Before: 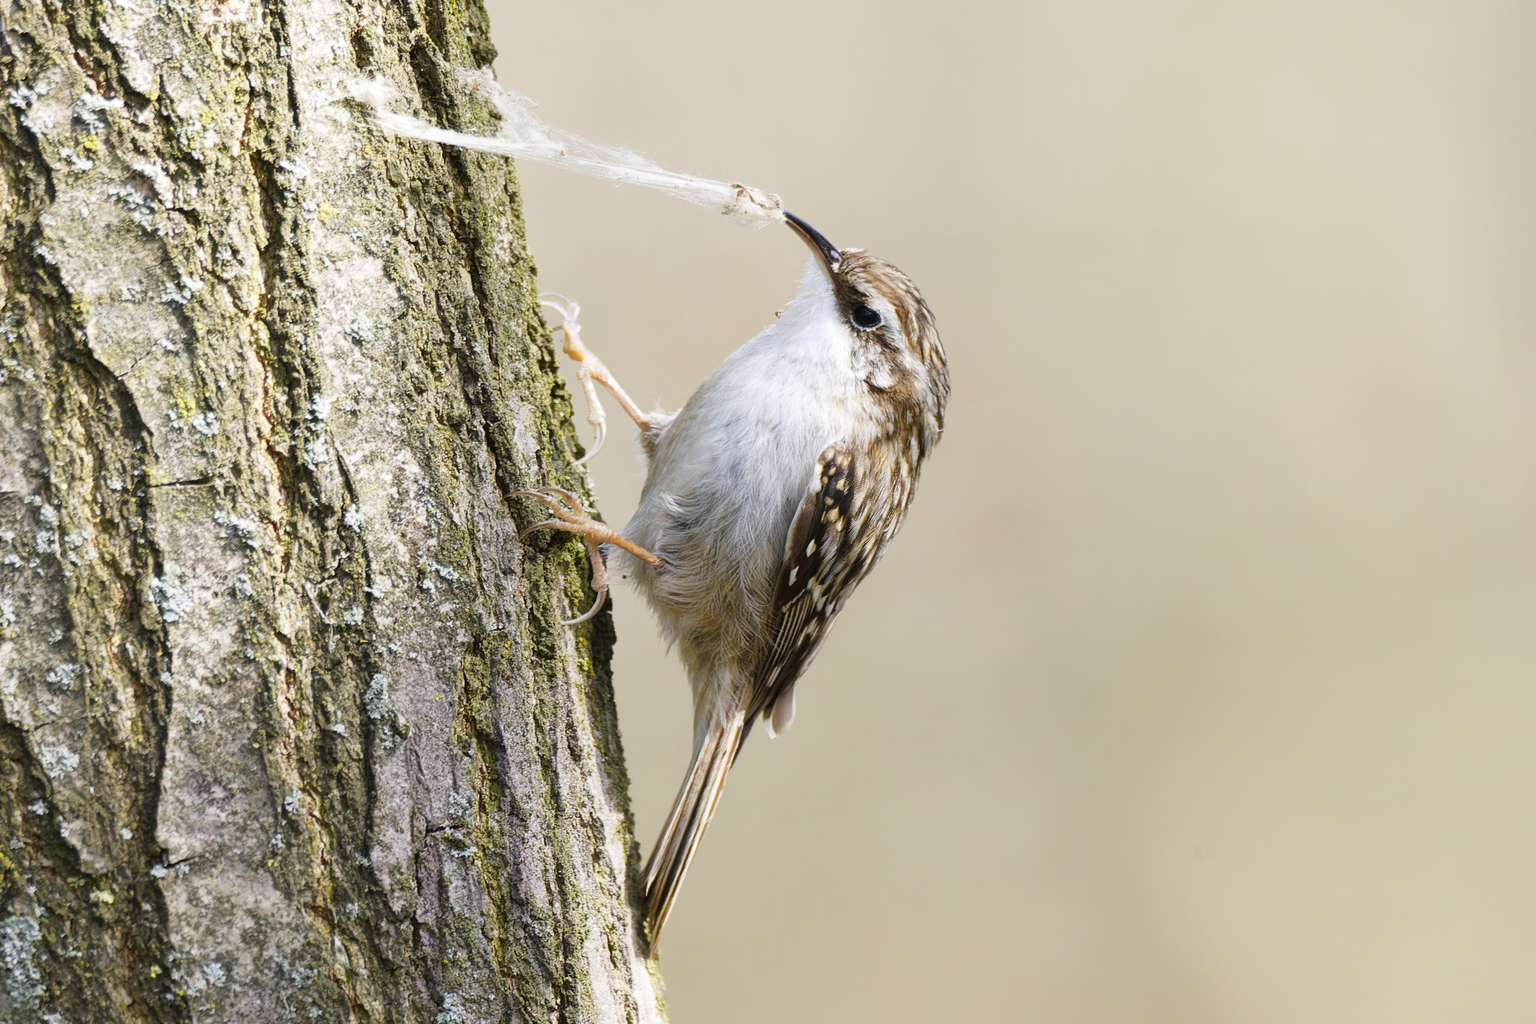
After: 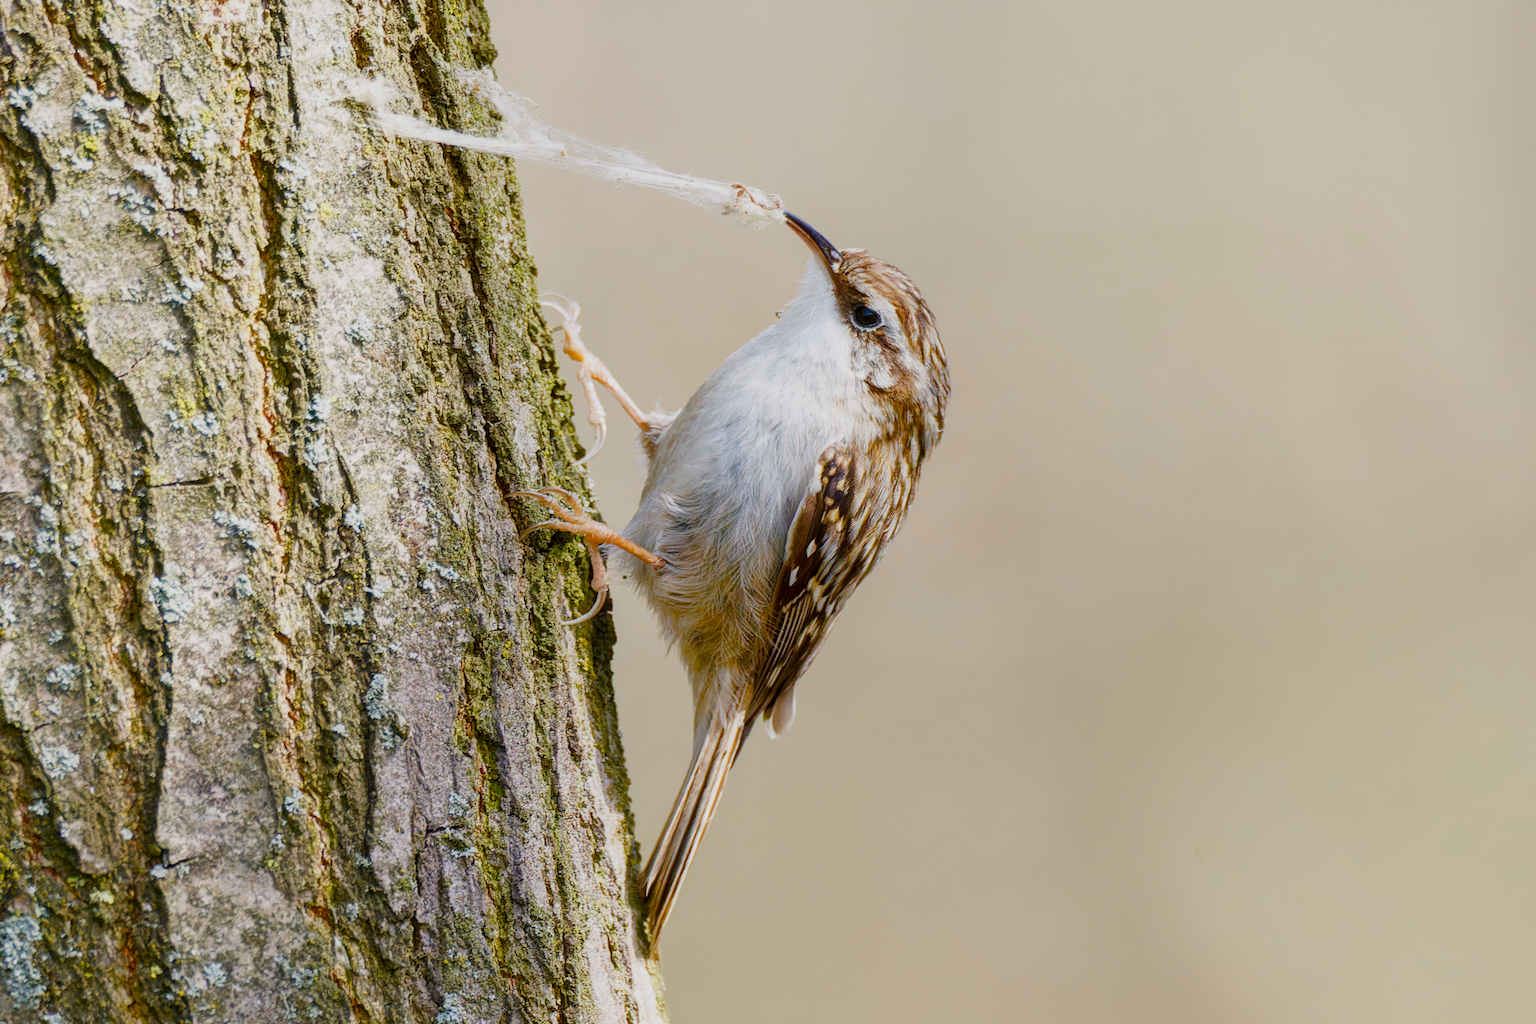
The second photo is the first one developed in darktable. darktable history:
color balance rgb: perceptual saturation grading › global saturation 45.083%, perceptual saturation grading › highlights -50.535%, perceptual saturation grading › shadows 31.015%, contrast -20.473%
local contrast: on, module defaults
